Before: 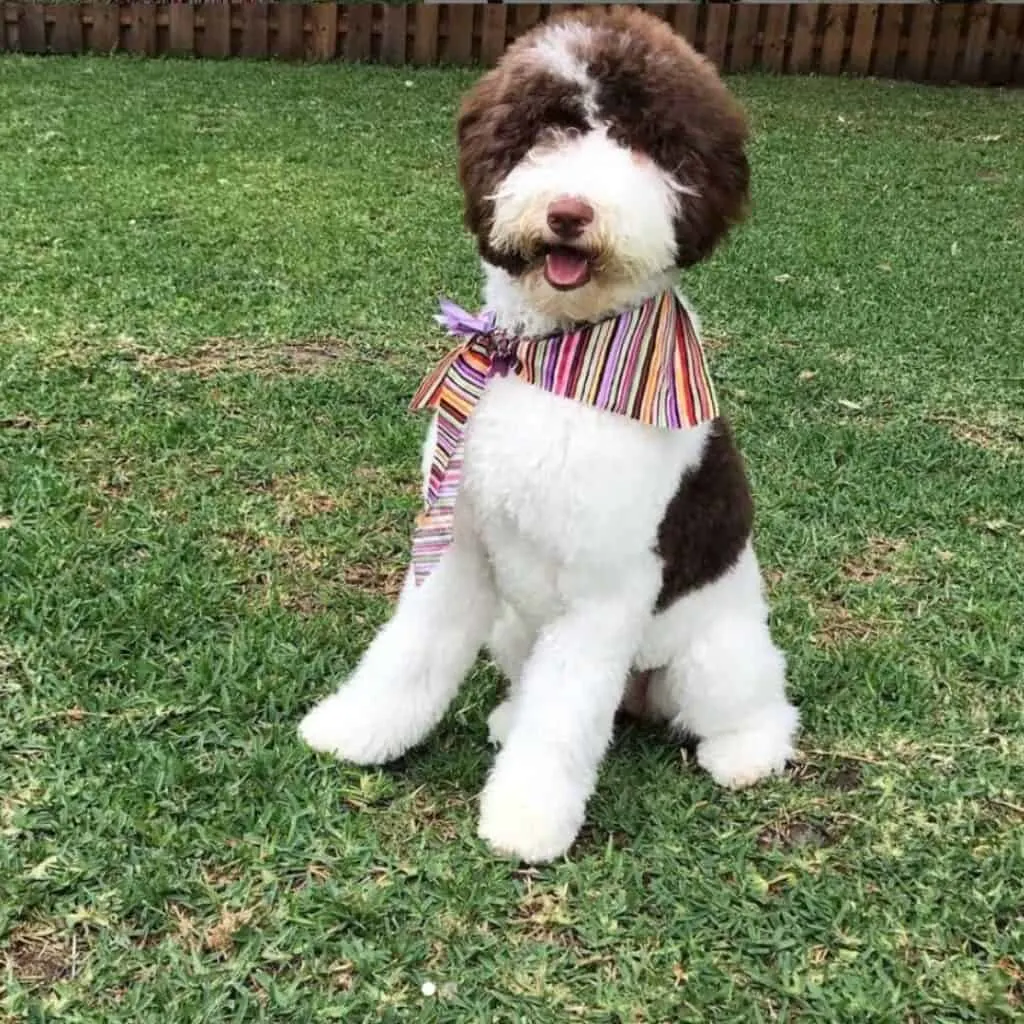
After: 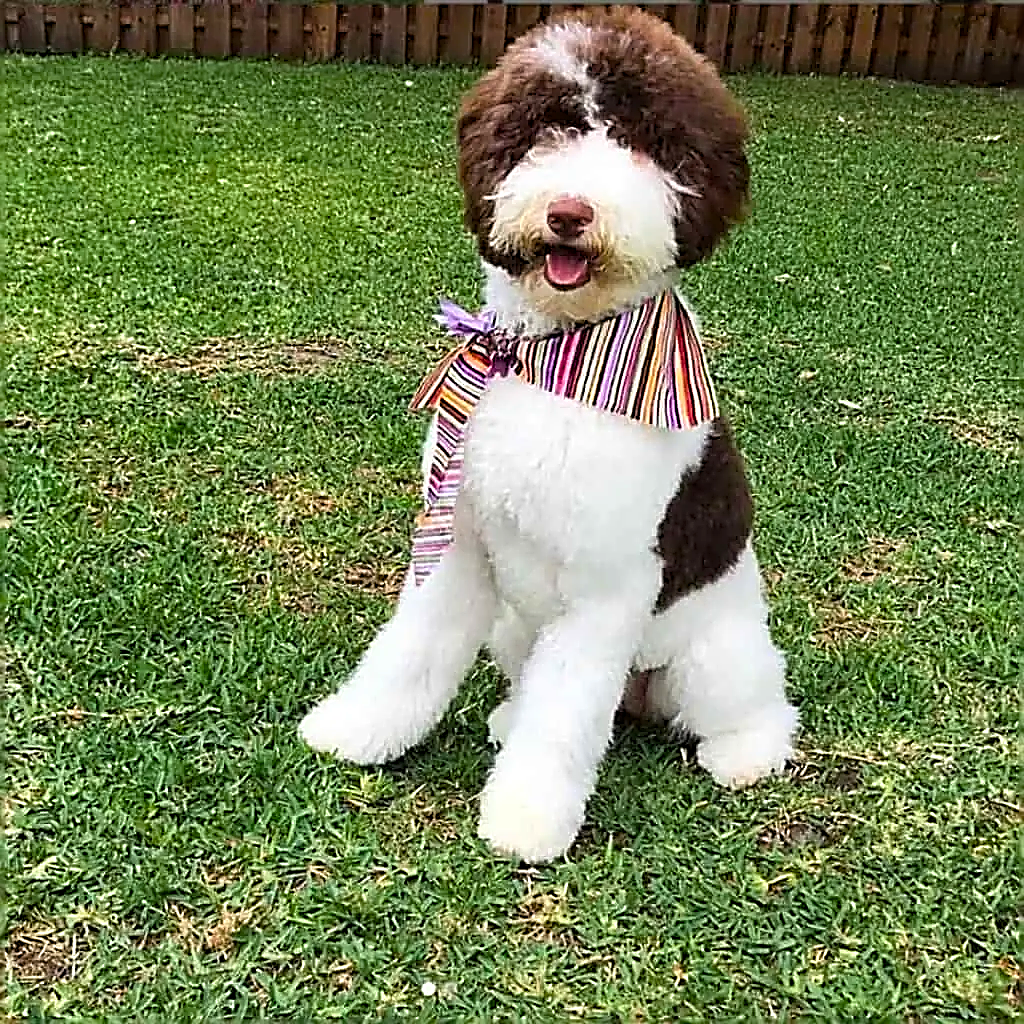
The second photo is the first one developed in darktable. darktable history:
sharpen: amount 2
color balance rgb: perceptual saturation grading › global saturation 25%, global vibrance 20%
